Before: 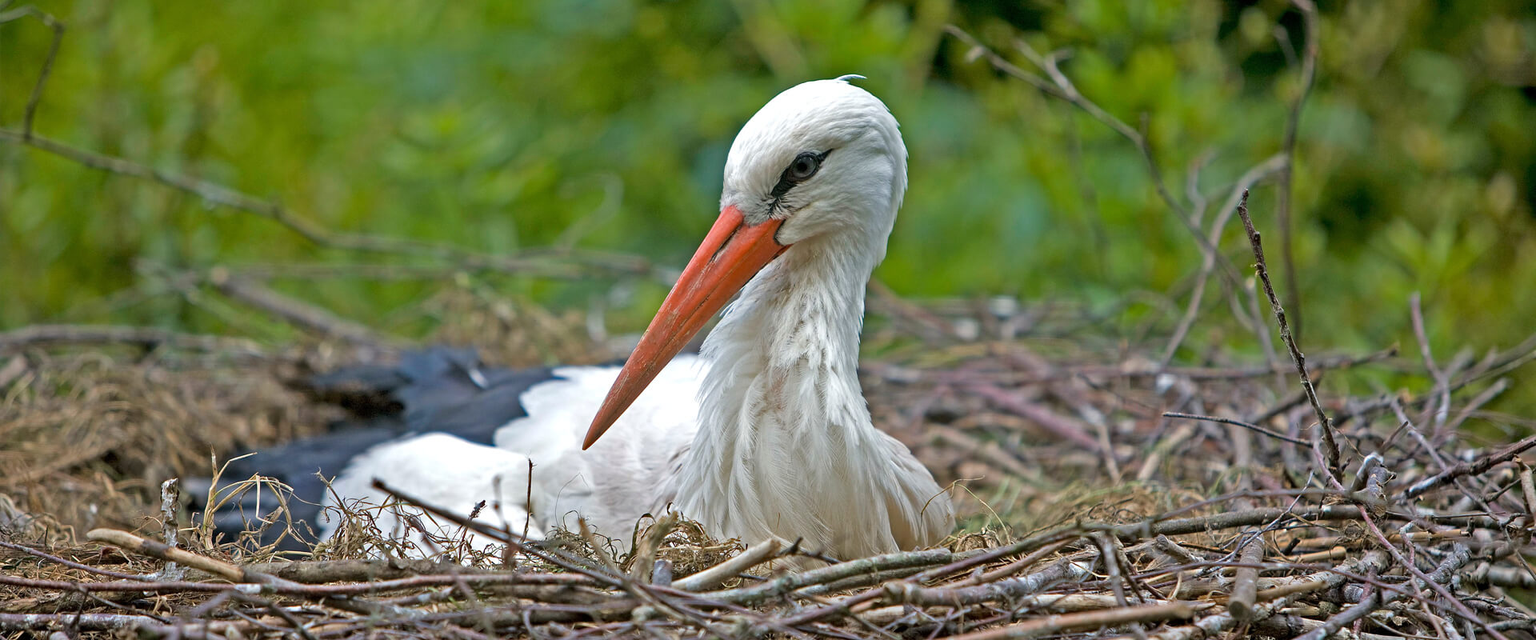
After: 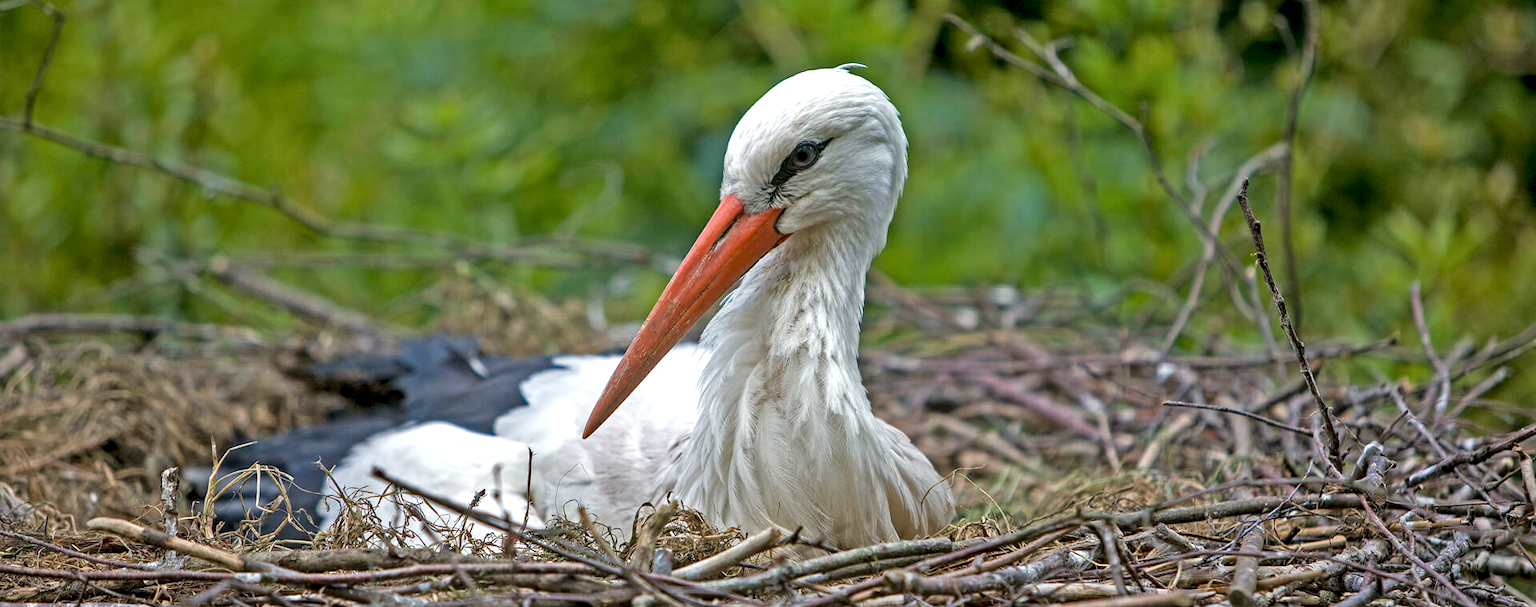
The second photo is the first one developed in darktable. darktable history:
crop and rotate: top 1.942%, bottom 3.119%
local contrast: detail 130%
color correction: highlights b* -0.009, saturation 0.992
